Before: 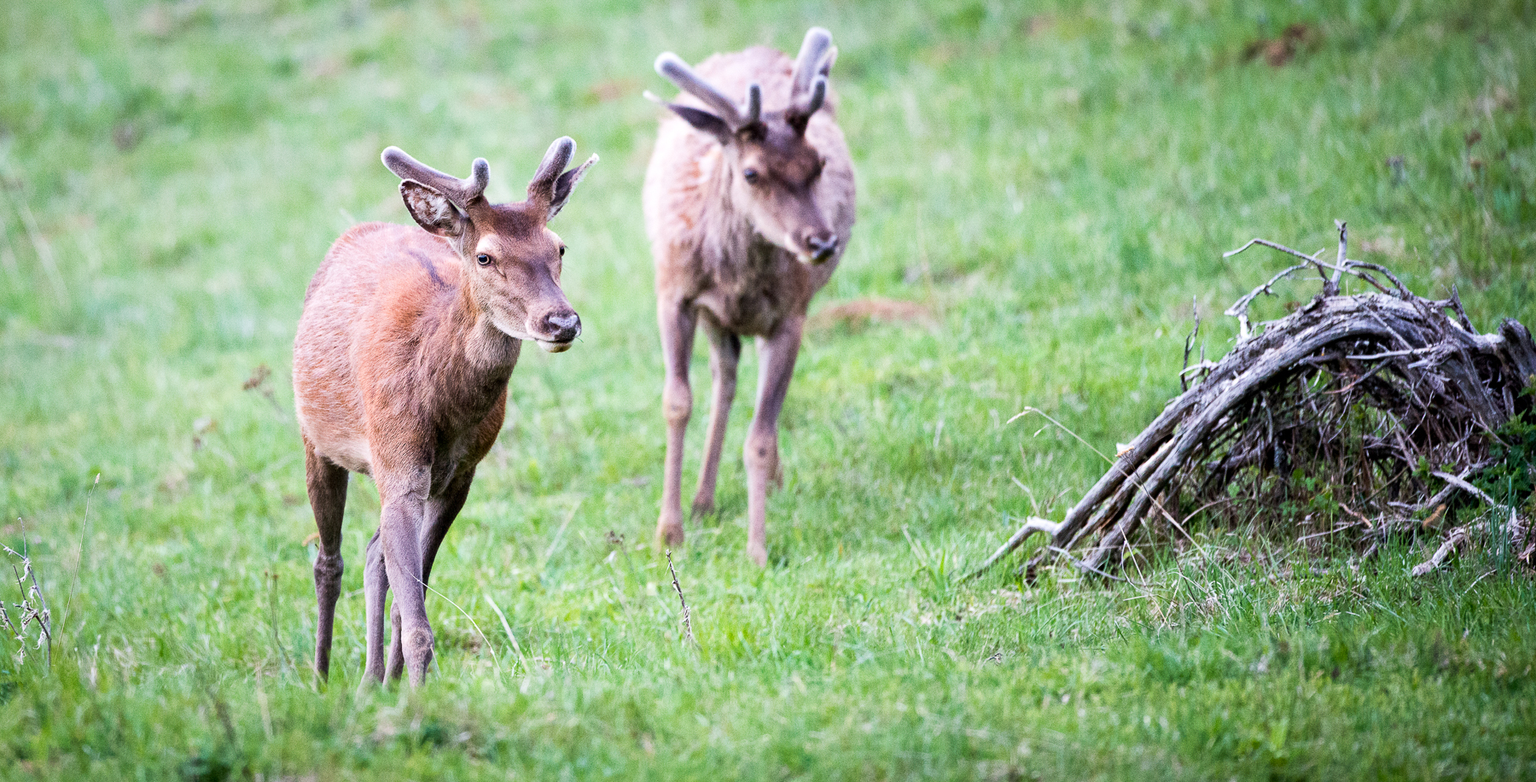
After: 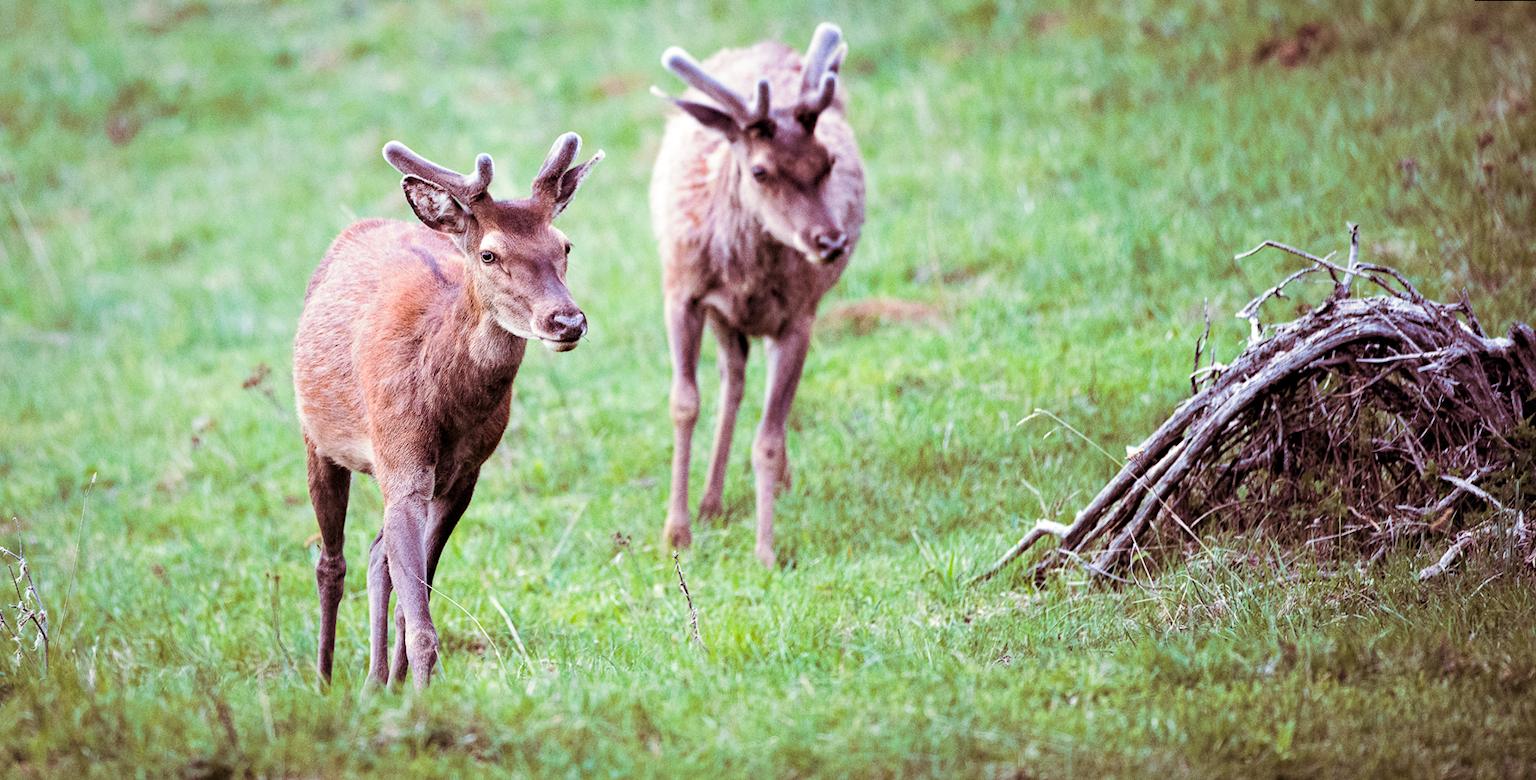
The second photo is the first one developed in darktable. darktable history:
tone equalizer: on, module defaults
haze removal: compatibility mode true, adaptive false
rotate and perspective: rotation 0.174°, lens shift (vertical) 0.013, lens shift (horizontal) 0.019, shear 0.001, automatic cropping original format, crop left 0.007, crop right 0.991, crop top 0.016, crop bottom 0.997
split-toning: on, module defaults
